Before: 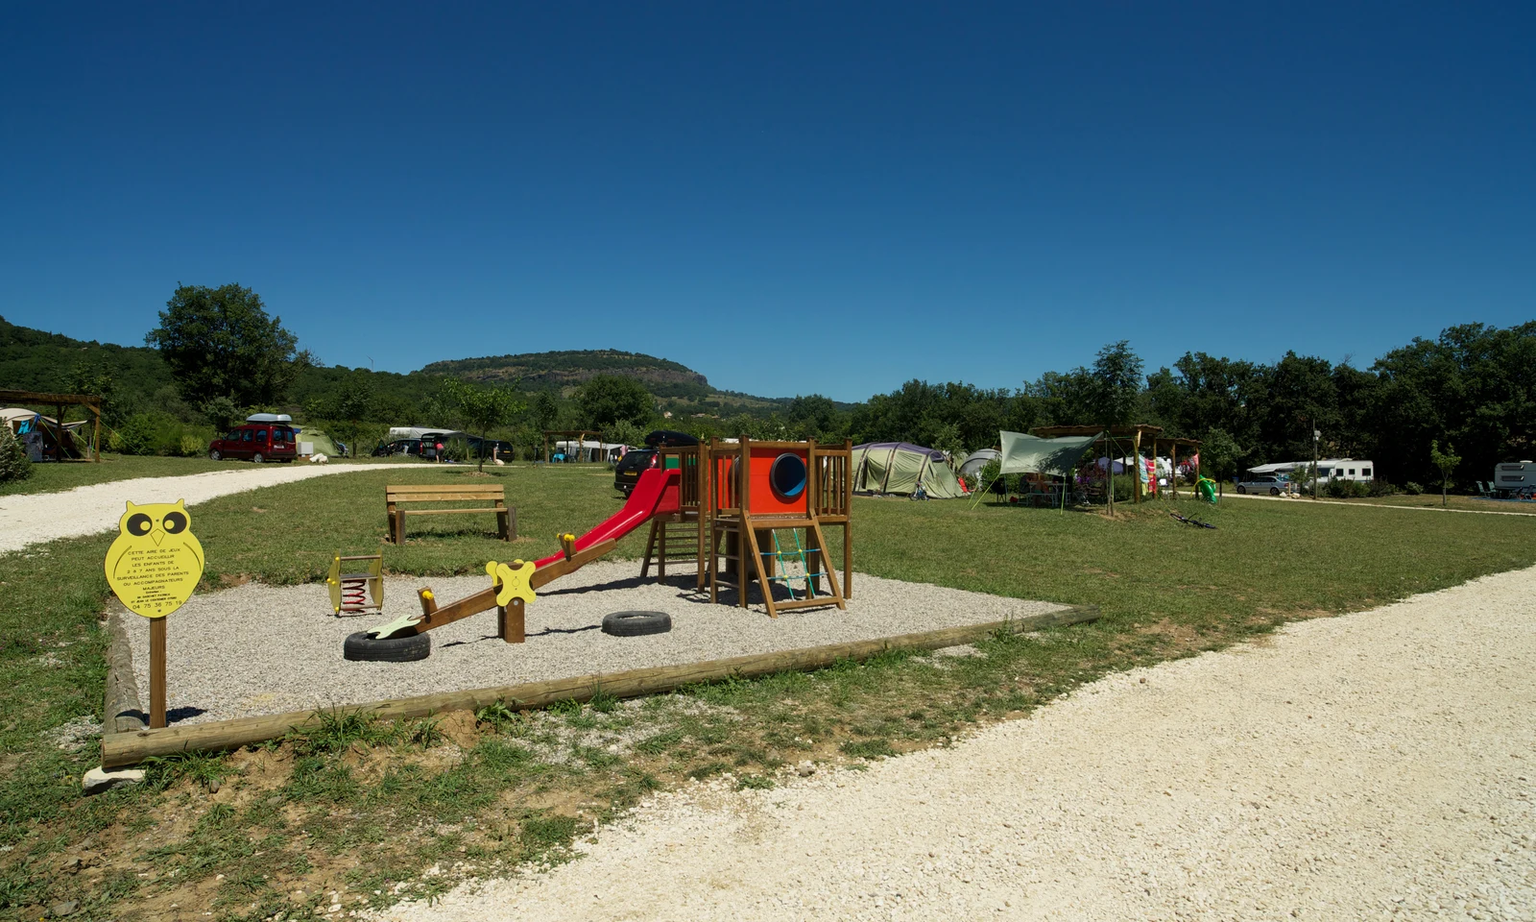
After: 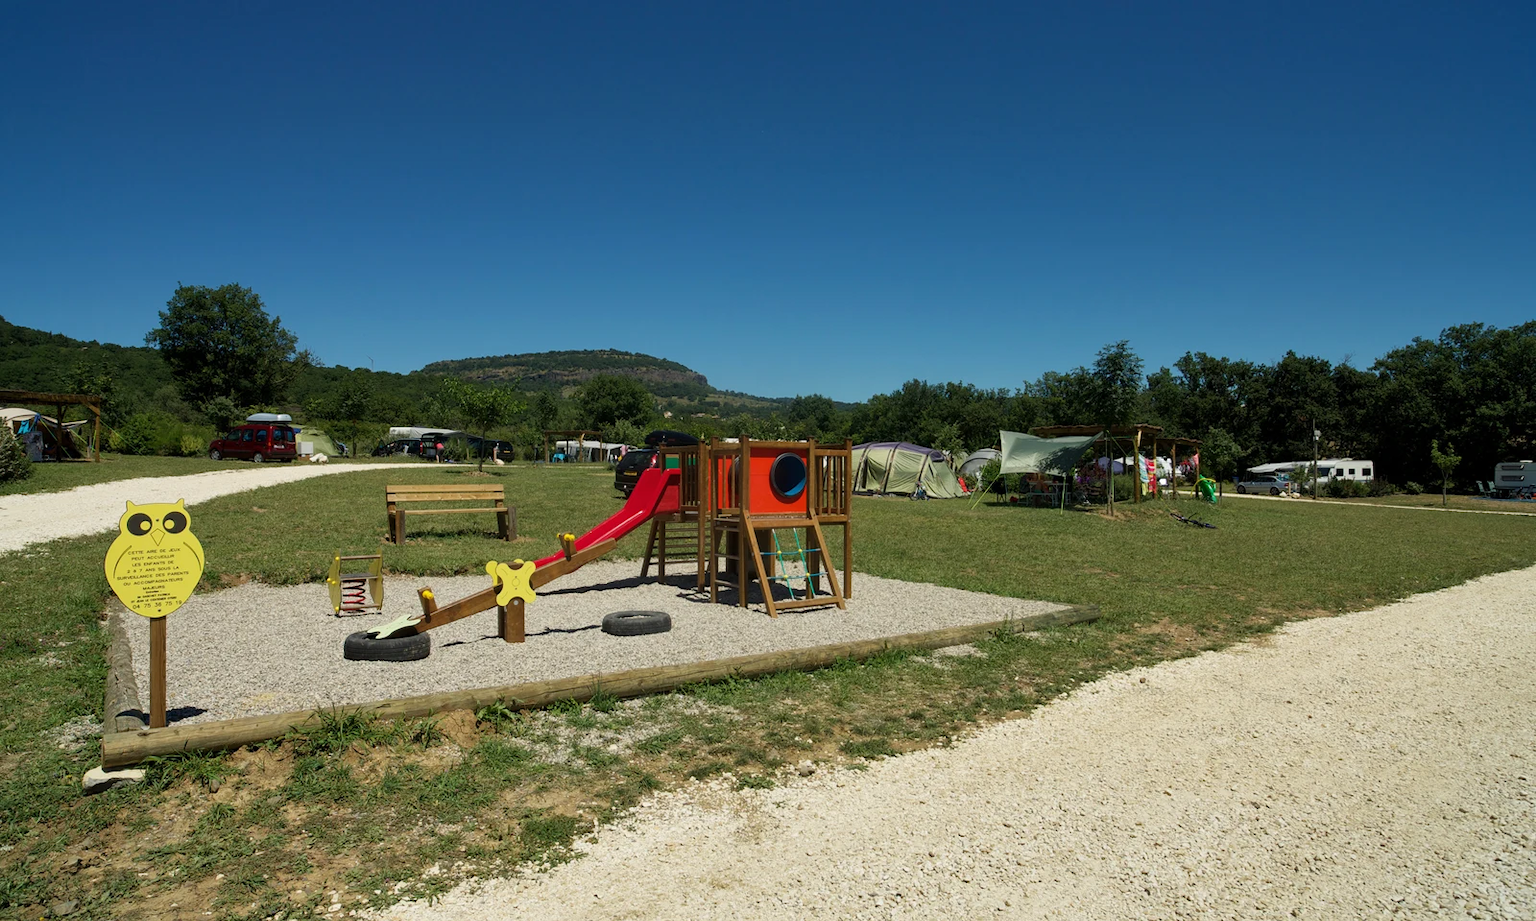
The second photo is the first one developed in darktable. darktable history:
shadows and highlights: shadows 22.99, highlights -48.49, soften with gaussian
